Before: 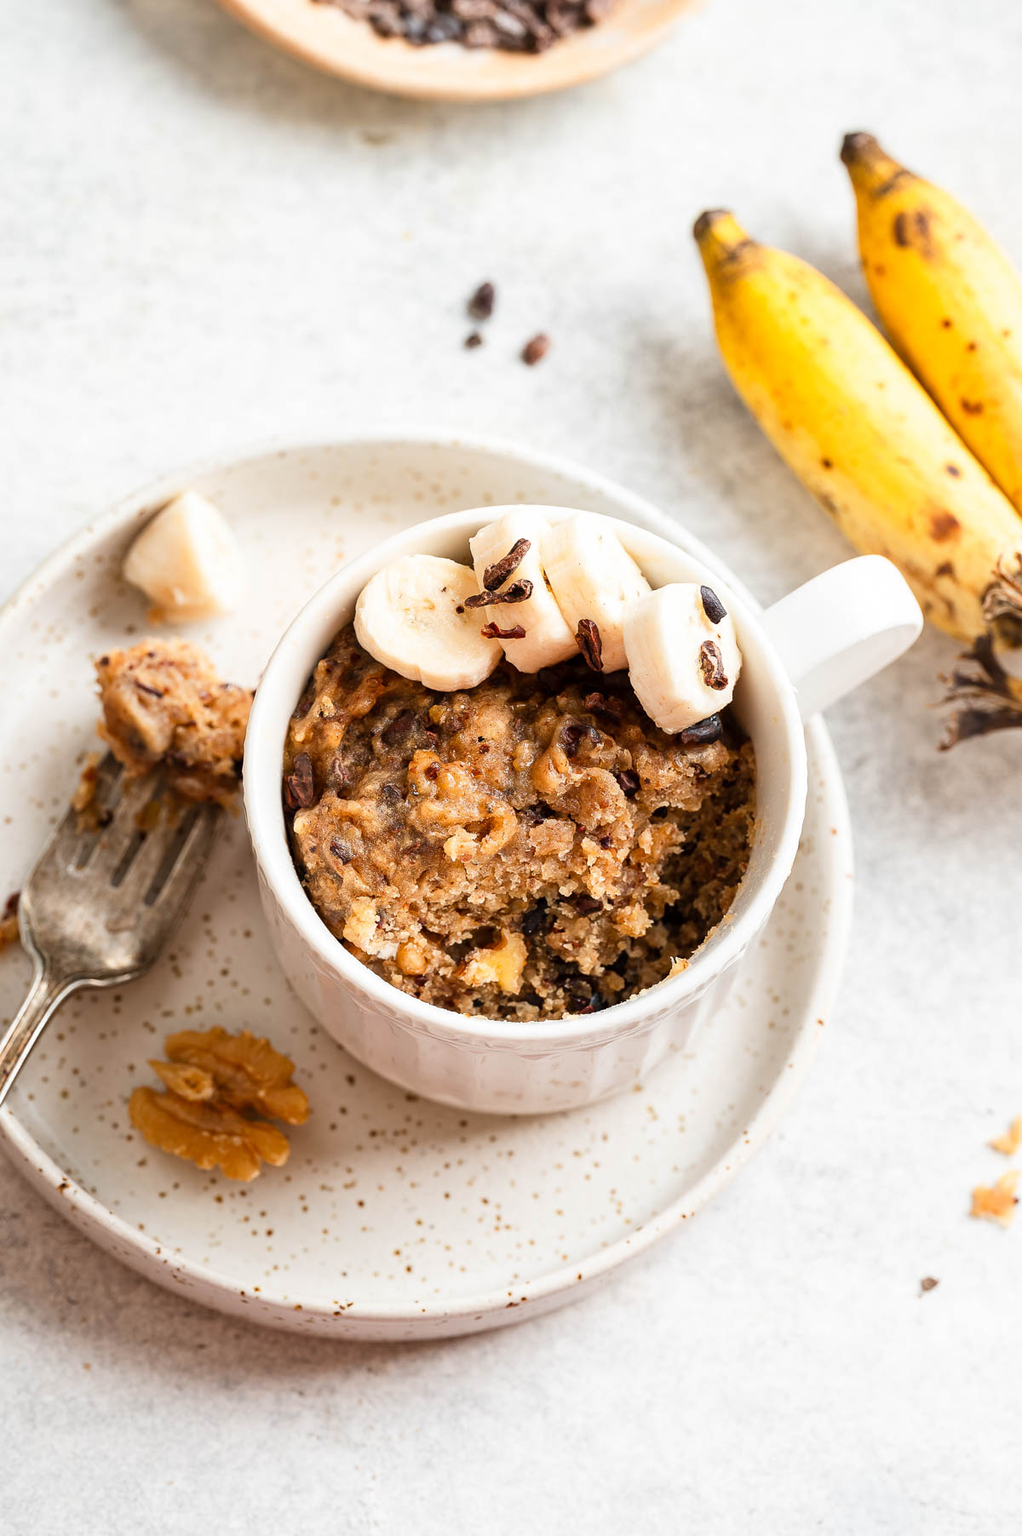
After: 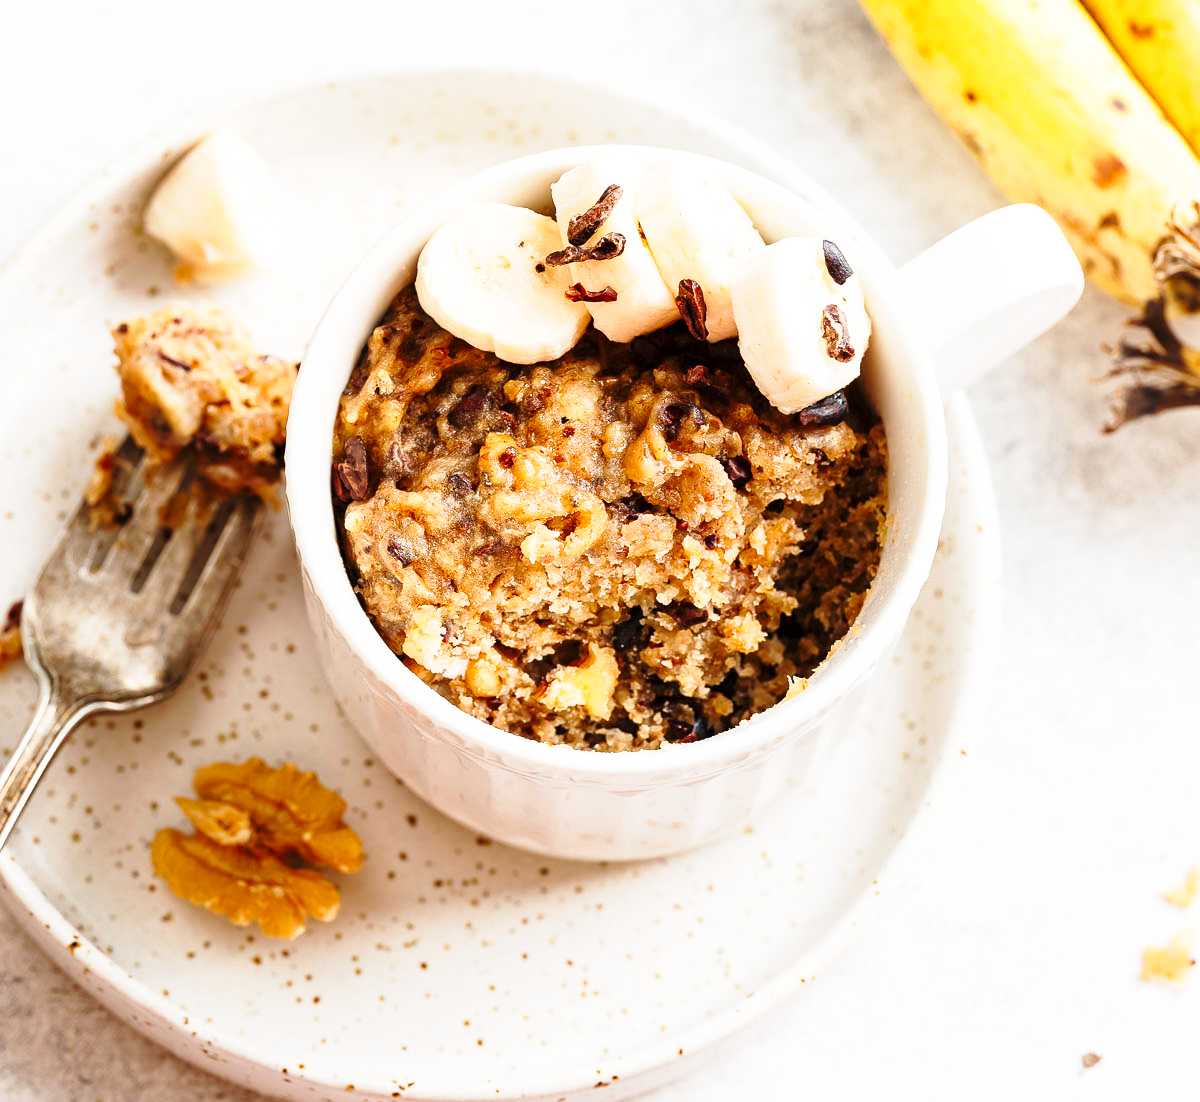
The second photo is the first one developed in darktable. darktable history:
crop and rotate: top 24.867%, bottom 13.994%
base curve: curves: ch0 [(0, 0) (0.028, 0.03) (0.121, 0.232) (0.46, 0.748) (0.859, 0.968) (1, 1)], preserve colors none
